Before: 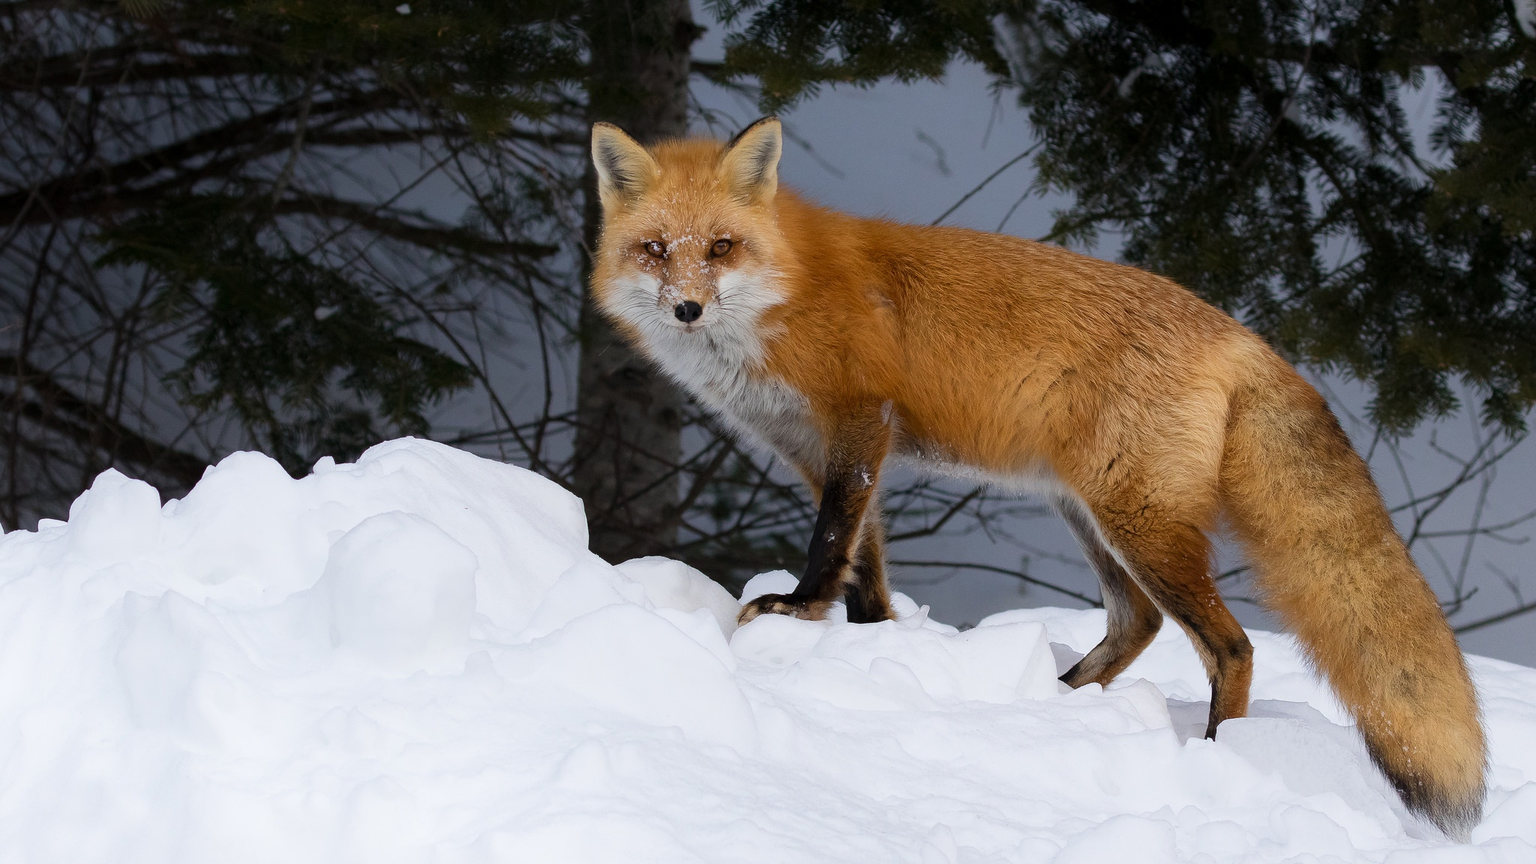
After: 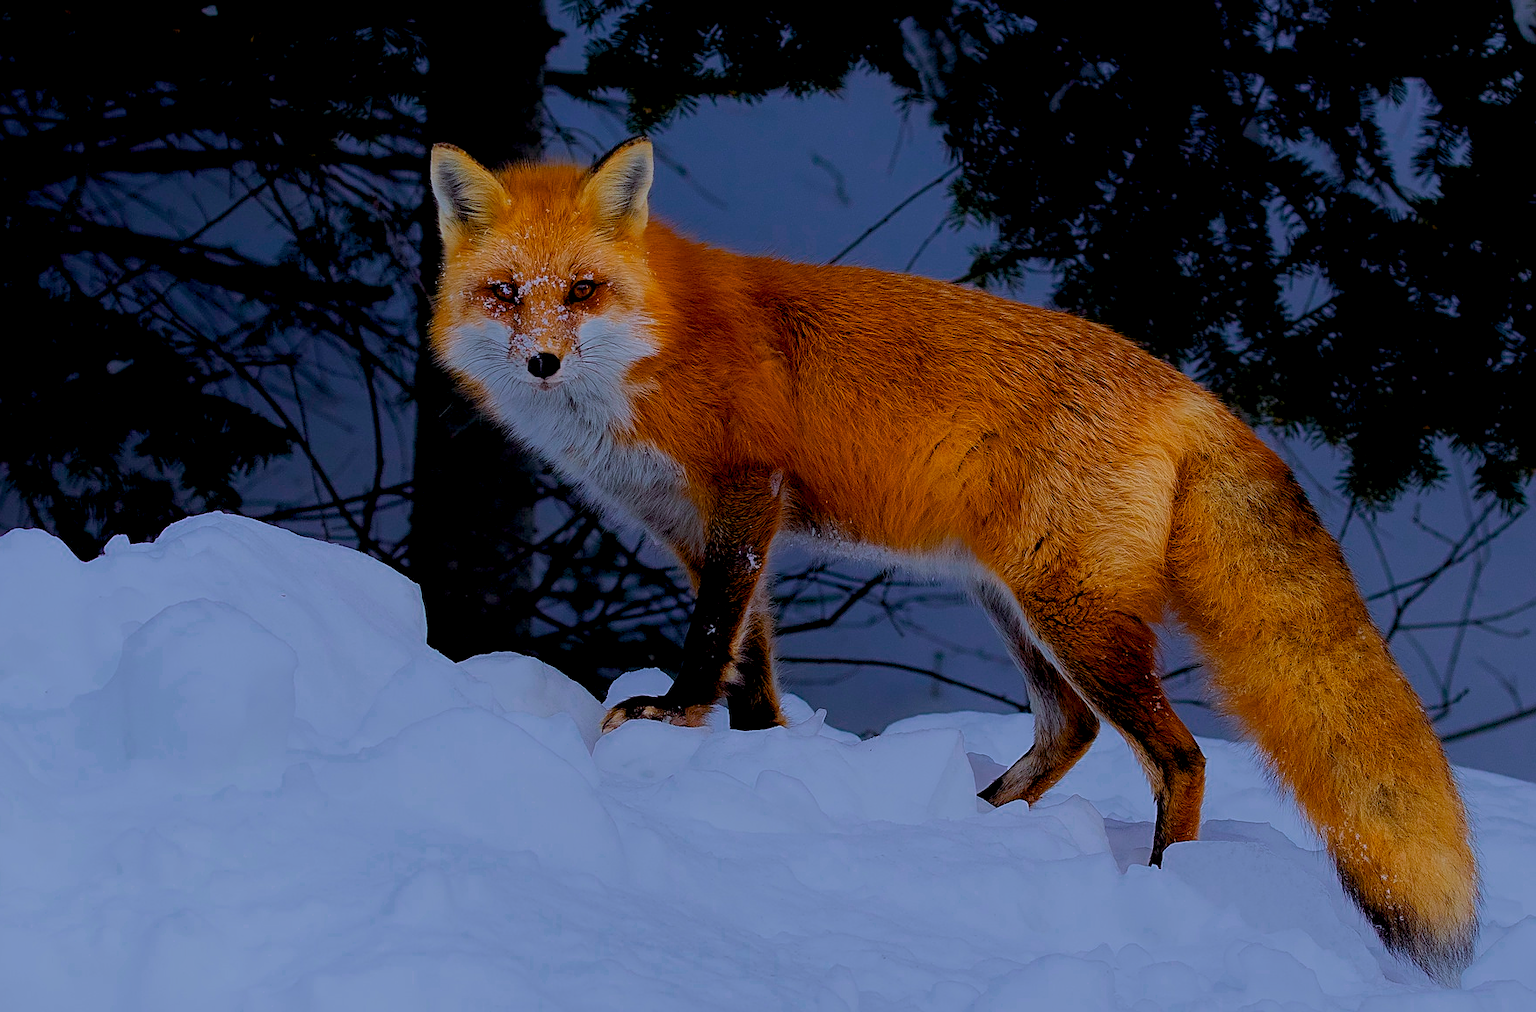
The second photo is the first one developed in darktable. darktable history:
crop and rotate: left 14.617%
color zones: curves: ch0 [(0, 0.499) (0.143, 0.5) (0.286, 0.5) (0.429, 0.476) (0.571, 0.284) (0.714, 0.243) (0.857, 0.449) (1, 0.499)]; ch1 [(0, 0.532) (0.143, 0.645) (0.286, 0.696) (0.429, 0.211) (0.571, 0.504) (0.714, 0.493) (0.857, 0.495) (1, 0.532)]; ch2 [(0, 0.5) (0.143, 0.5) (0.286, 0.427) (0.429, 0.324) (0.571, 0.5) (0.714, 0.5) (0.857, 0.5) (1, 0.5)]
exposure: black level correction 0, exposure -0.79 EV, compensate highlight preservation false
color balance rgb: shadows lift › chroma 1.016%, shadows lift › hue 28.85°, global offset › luminance -1.438%, white fulcrum 1.02 EV, perceptual saturation grading › global saturation 19.632%, global vibrance 39.484%
color calibration: output R [0.948, 0.091, -0.04, 0], output G [-0.3, 1.384, -0.085, 0], output B [-0.108, 0.061, 1.08, 0], illuminant custom, x 0.371, y 0.382, temperature 4282.59 K
local contrast: highlights 107%, shadows 100%, detail 119%, midtone range 0.2
sharpen: on, module defaults
